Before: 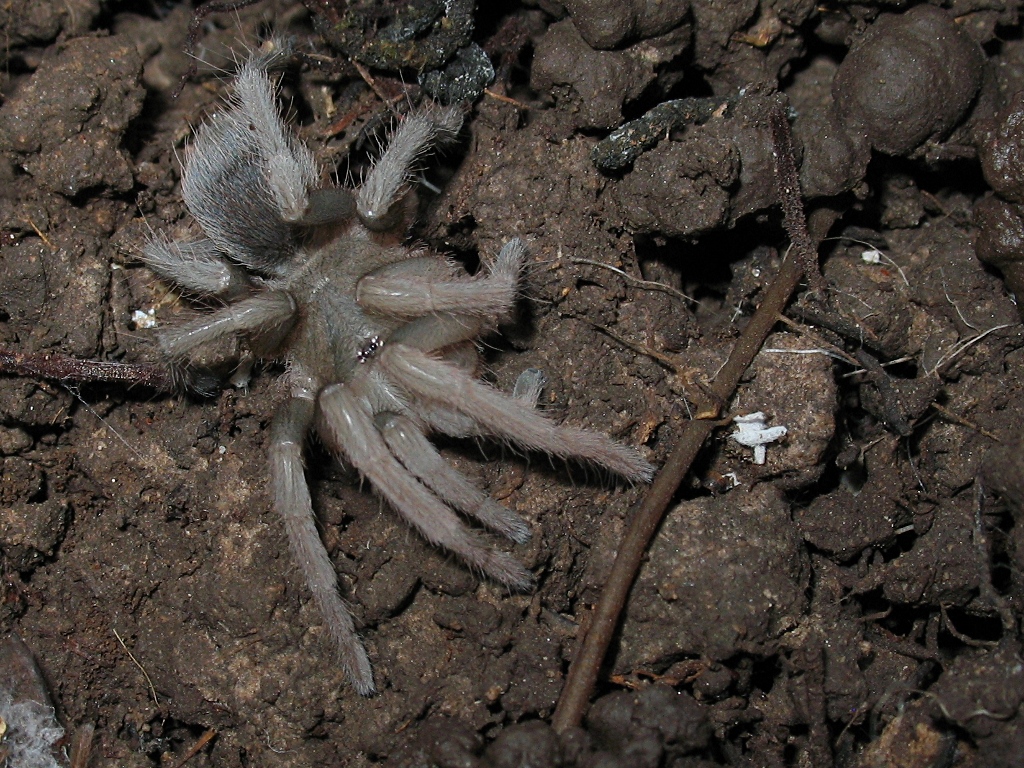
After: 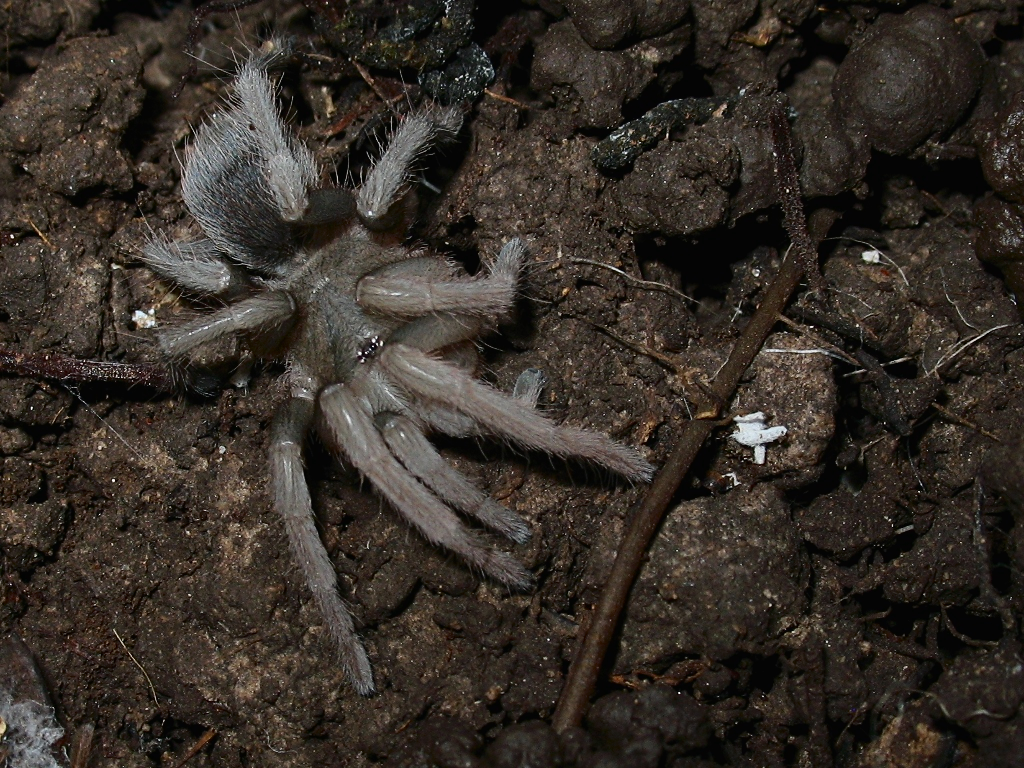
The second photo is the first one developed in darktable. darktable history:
tone curve: curves: ch0 [(0.016, 0.011) (0.21, 0.113) (0.515, 0.476) (0.78, 0.795) (1, 0.981)], color space Lab, independent channels, preserve colors none
